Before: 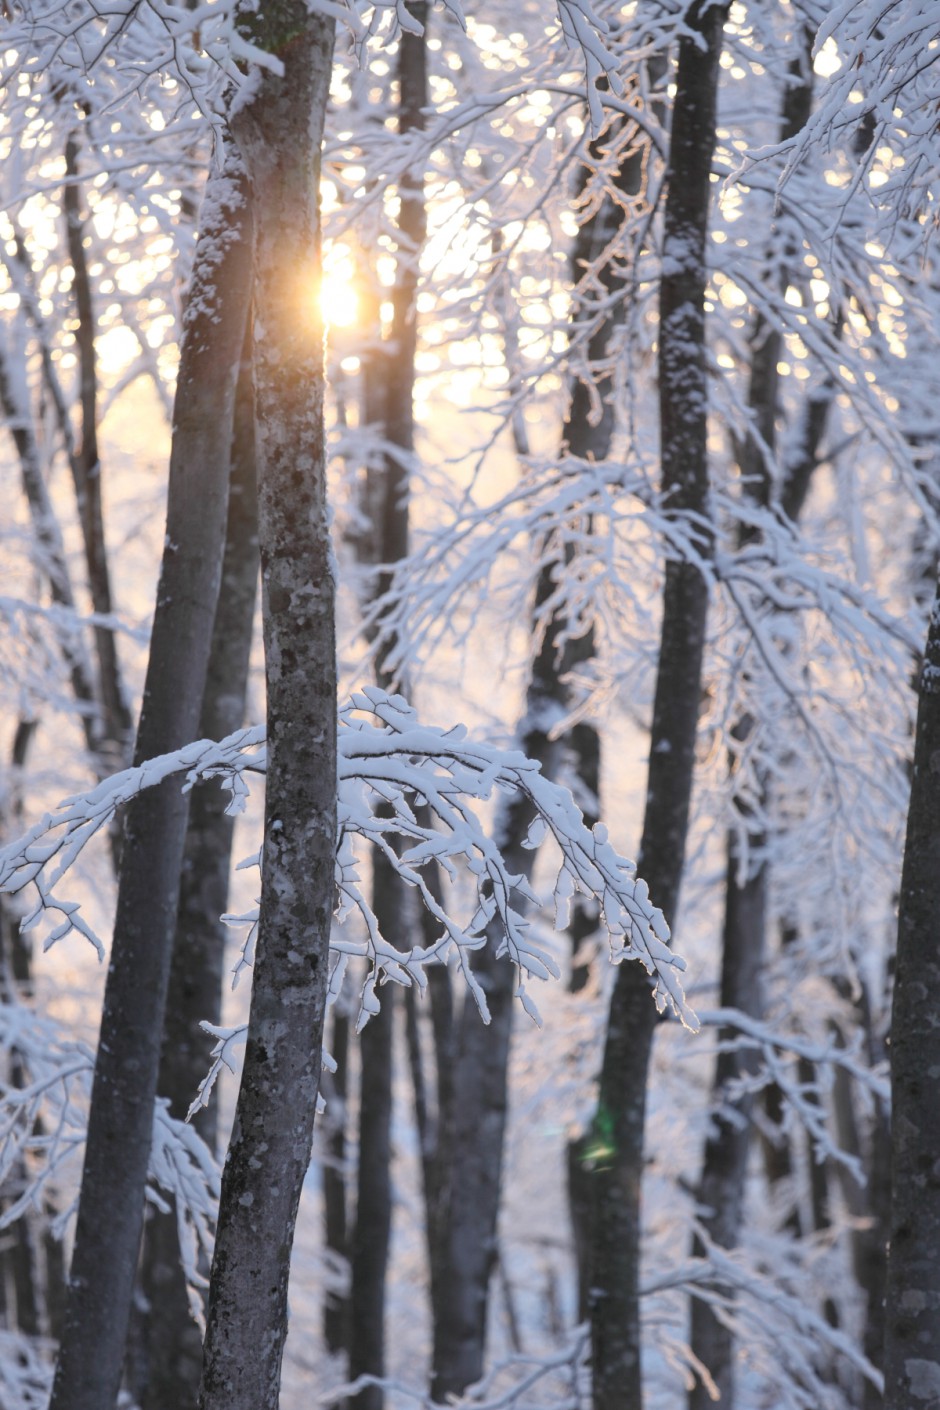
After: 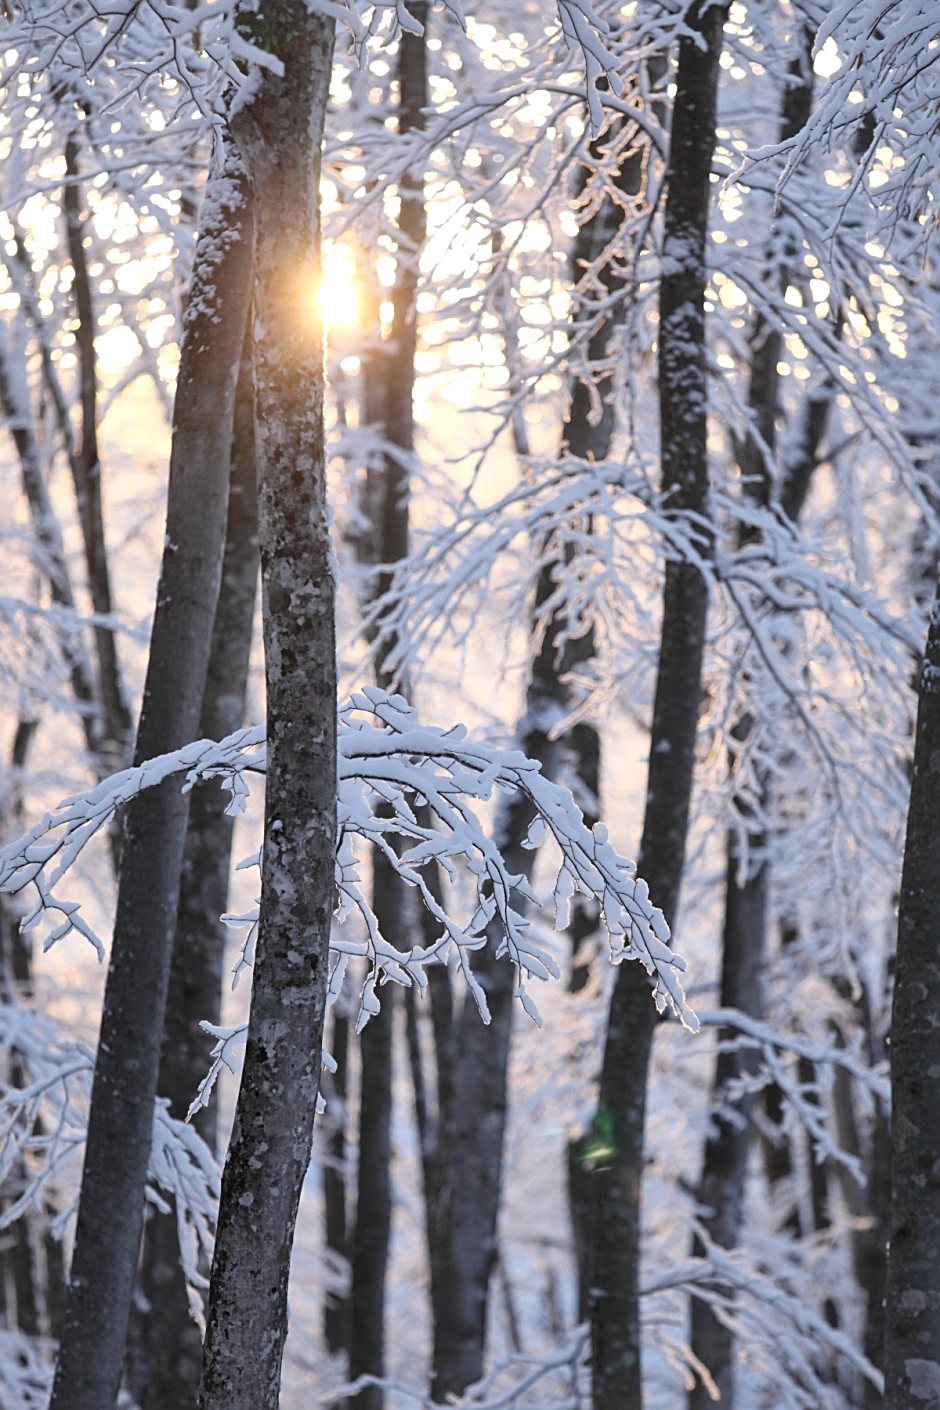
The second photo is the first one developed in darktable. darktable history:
sharpen: amount 0.588
local contrast: mode bilateral grid, contrast 21, coarseness 50, detail 144%, midtone range 0.2
